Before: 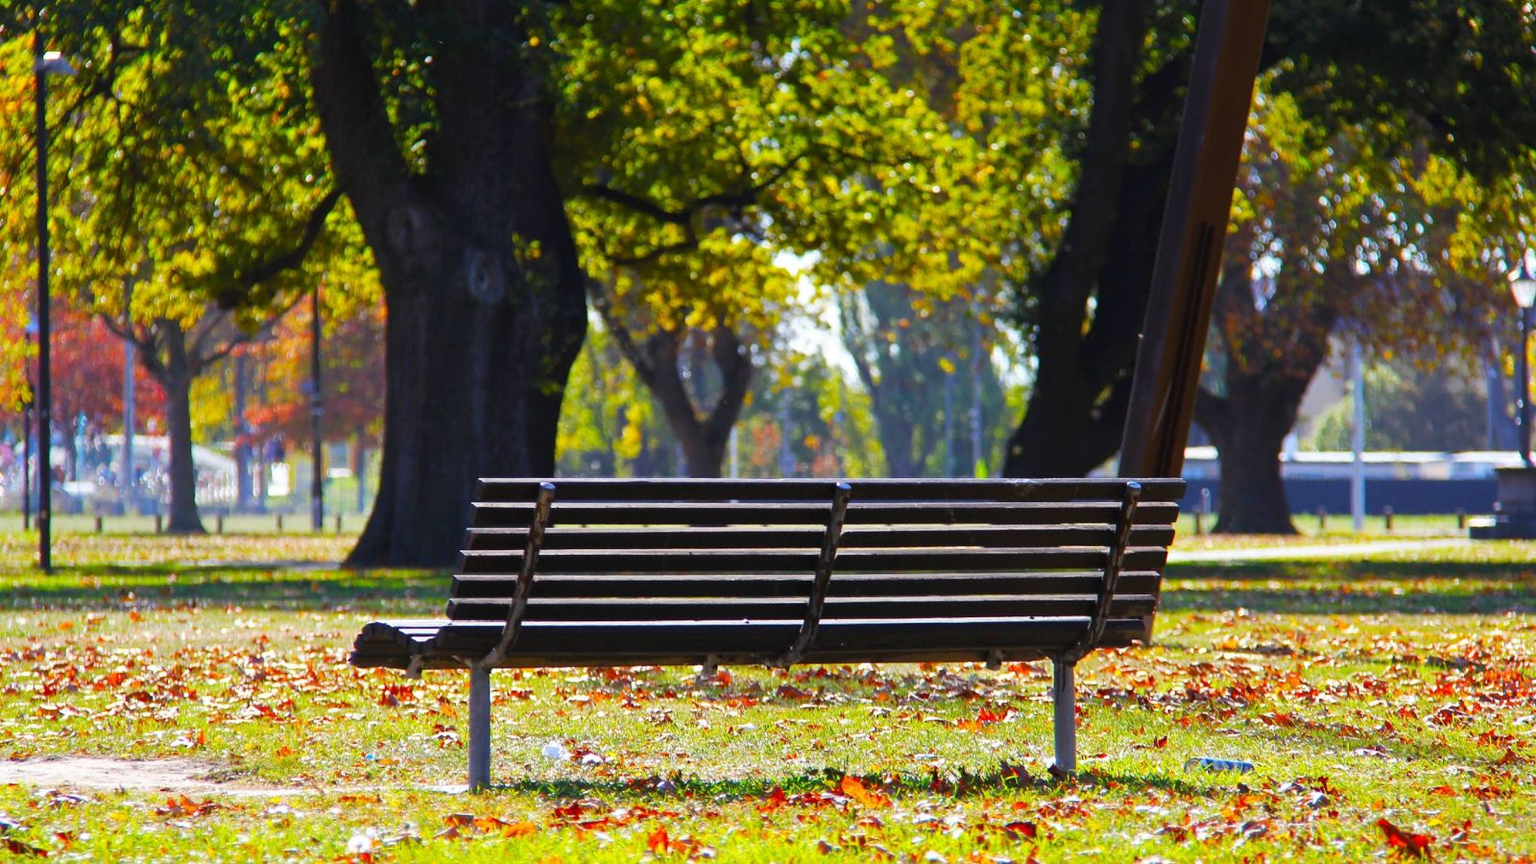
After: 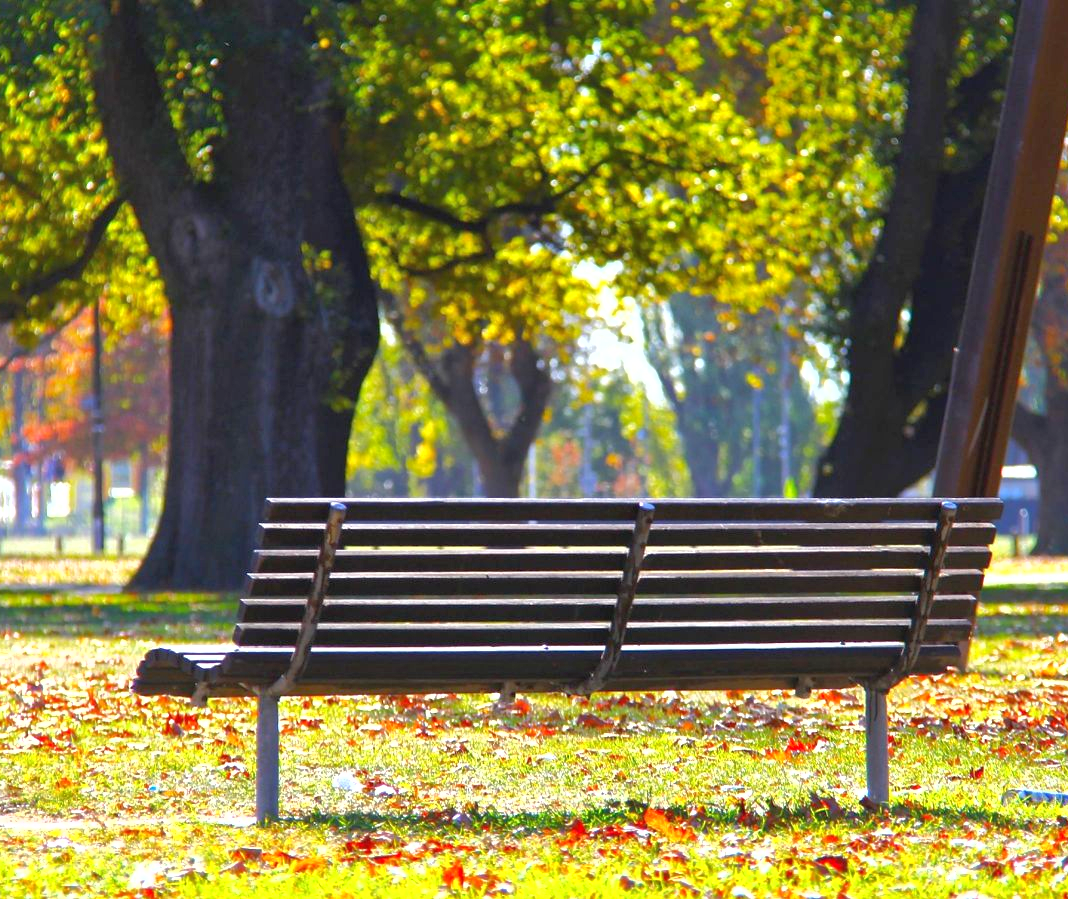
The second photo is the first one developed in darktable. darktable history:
crop and rotate: left 14.504%, right 18.744%
shadows and highlights: shadows color adjustment 99.13%, highlights color adjustment 0.388%
exposure: black level correction 0, exposure 0.681 EV, compensate highlight preservation false
